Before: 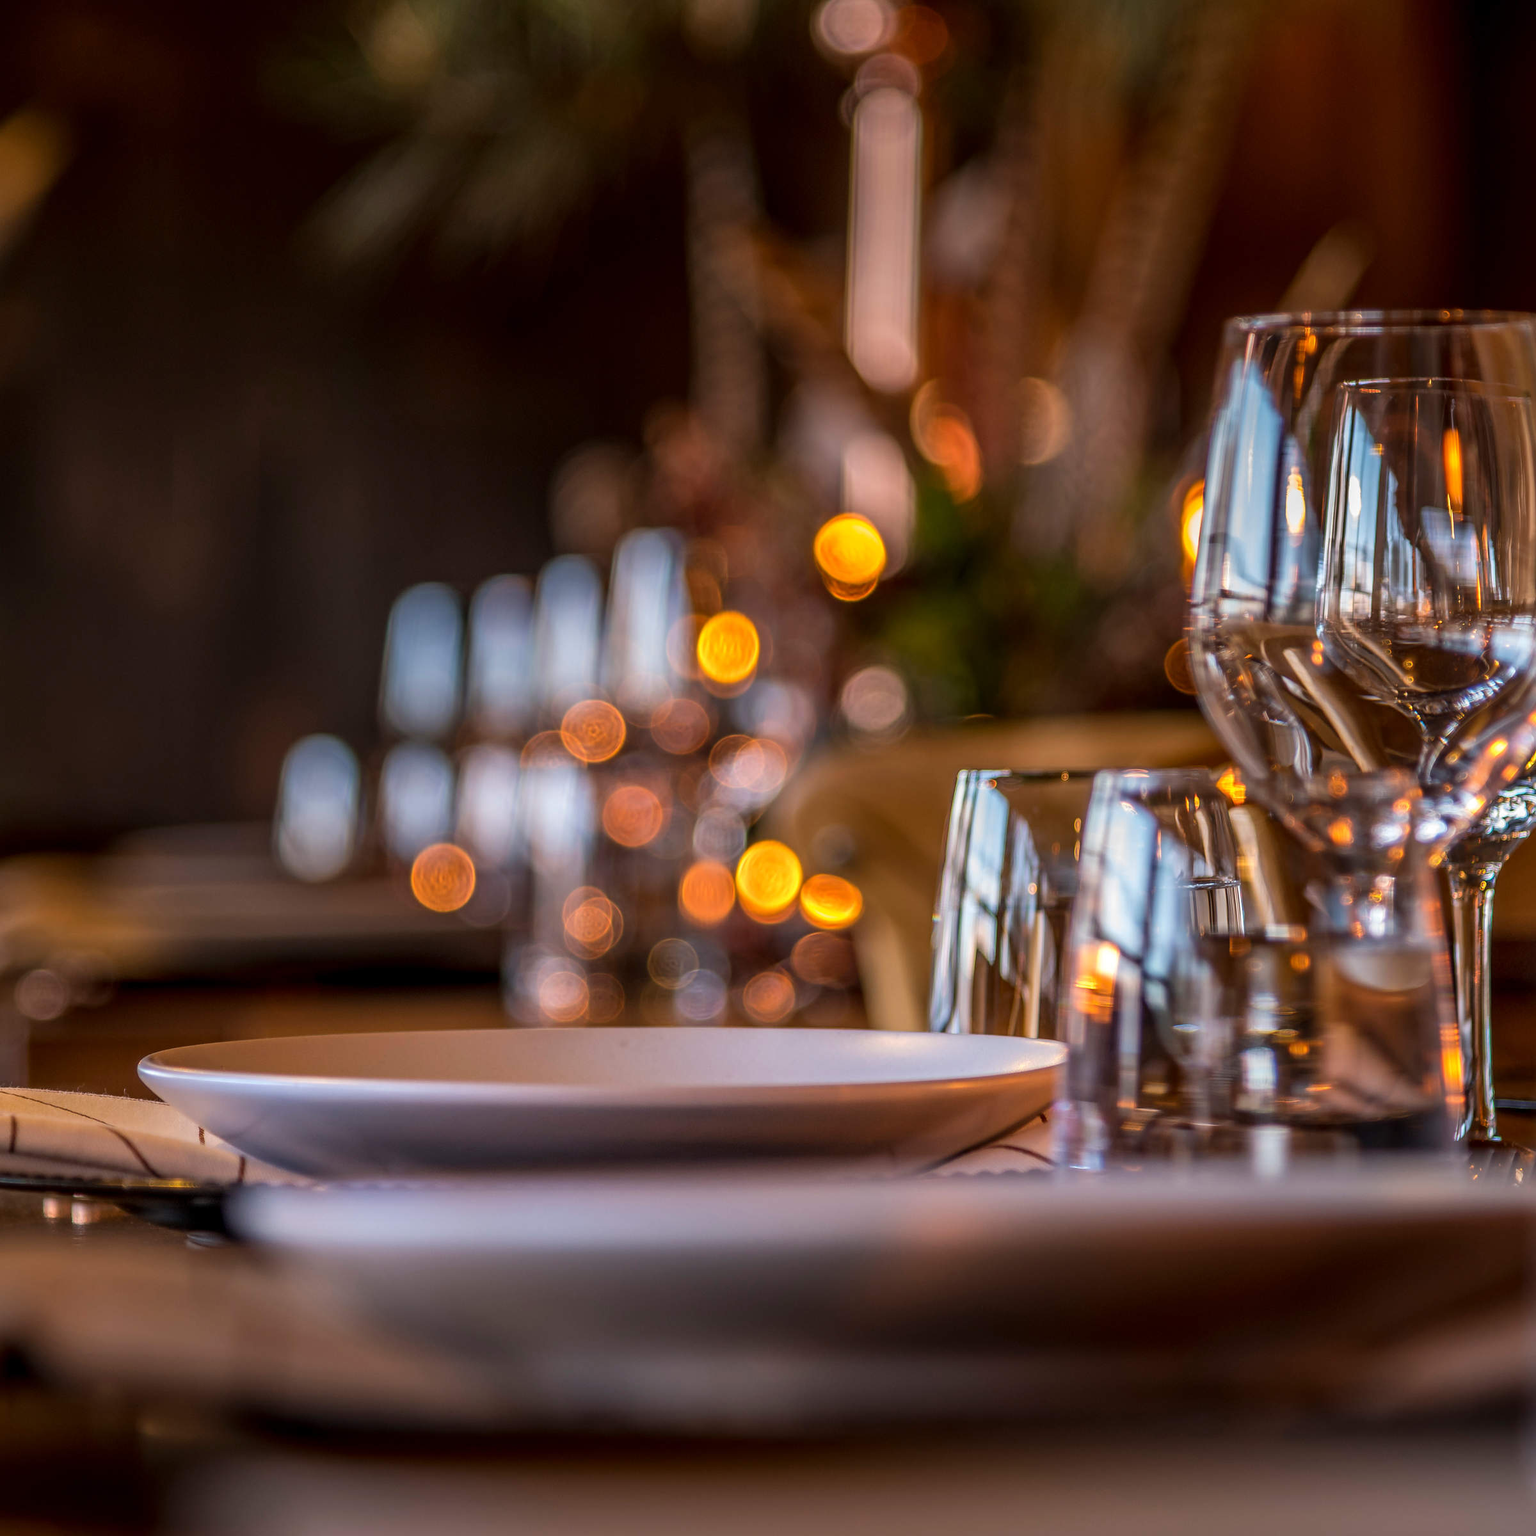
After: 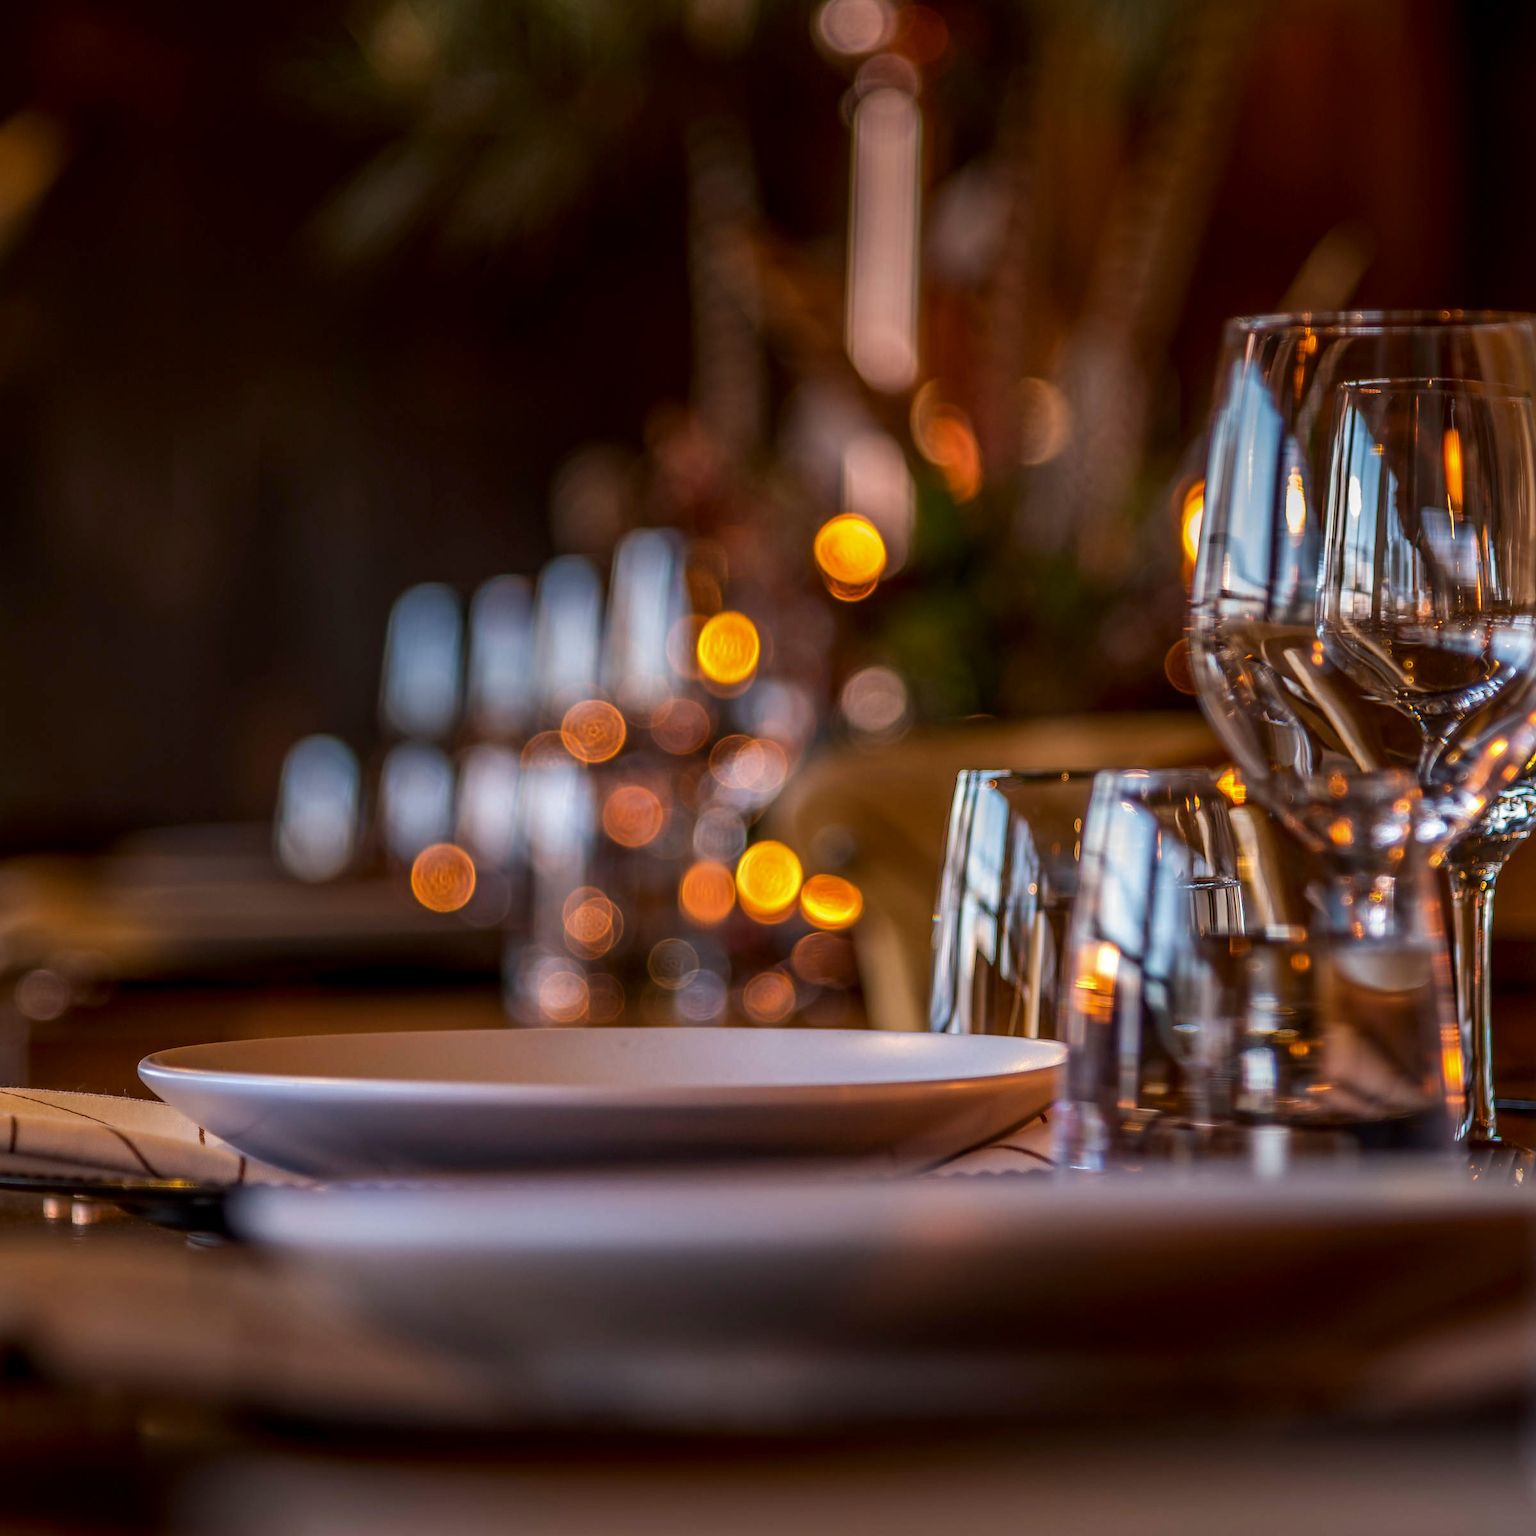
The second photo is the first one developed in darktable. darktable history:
contrast brightness saturation: brightness -0.089
